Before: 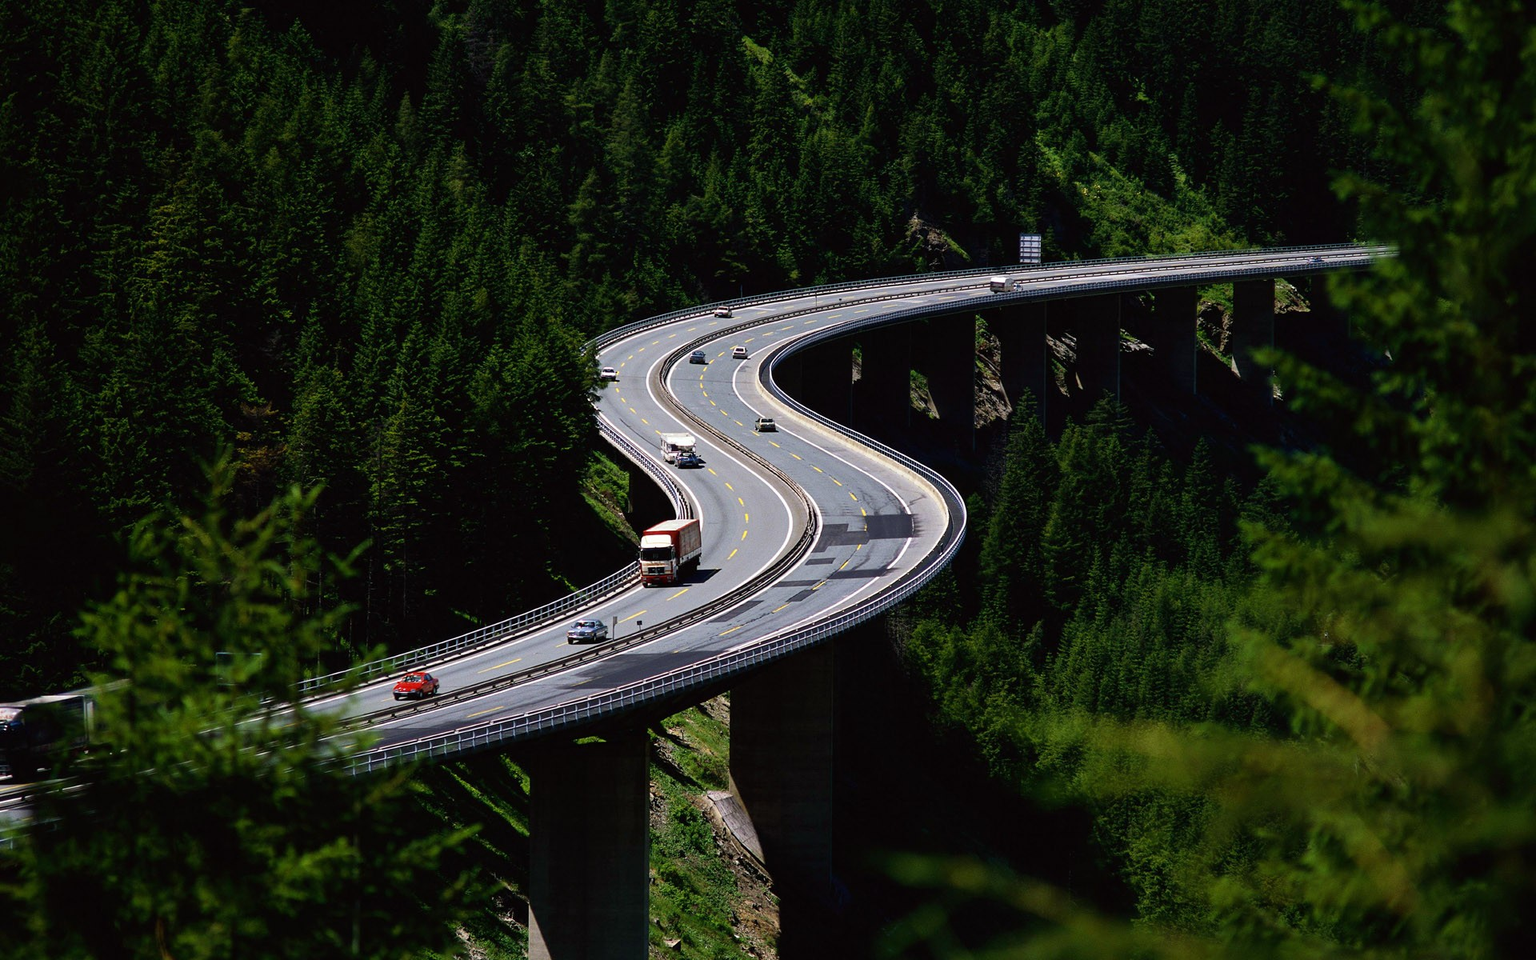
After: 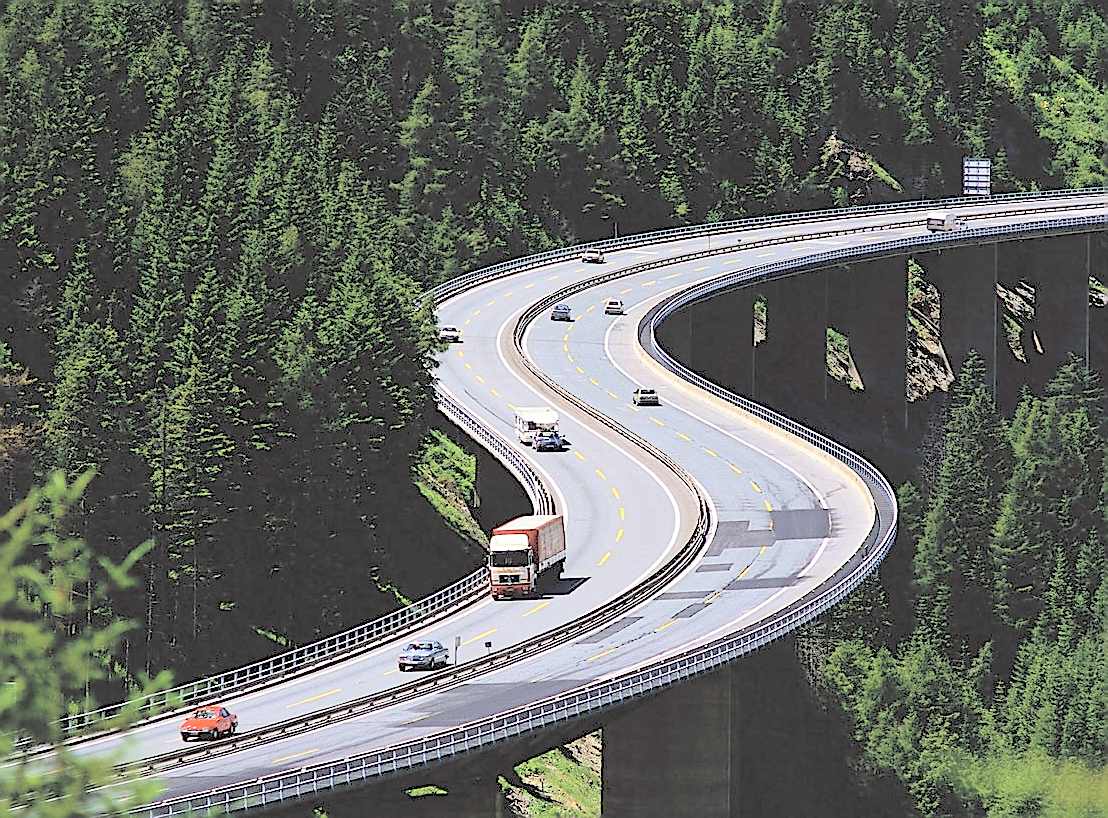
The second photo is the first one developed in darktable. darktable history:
contrast brightness saturation: brightness 1
crop: left 16.202%, top 11.208%, right 26.045%, bottom 20.557%
sharpen: radius 1.4, amount 1.25, threshold 0.7
